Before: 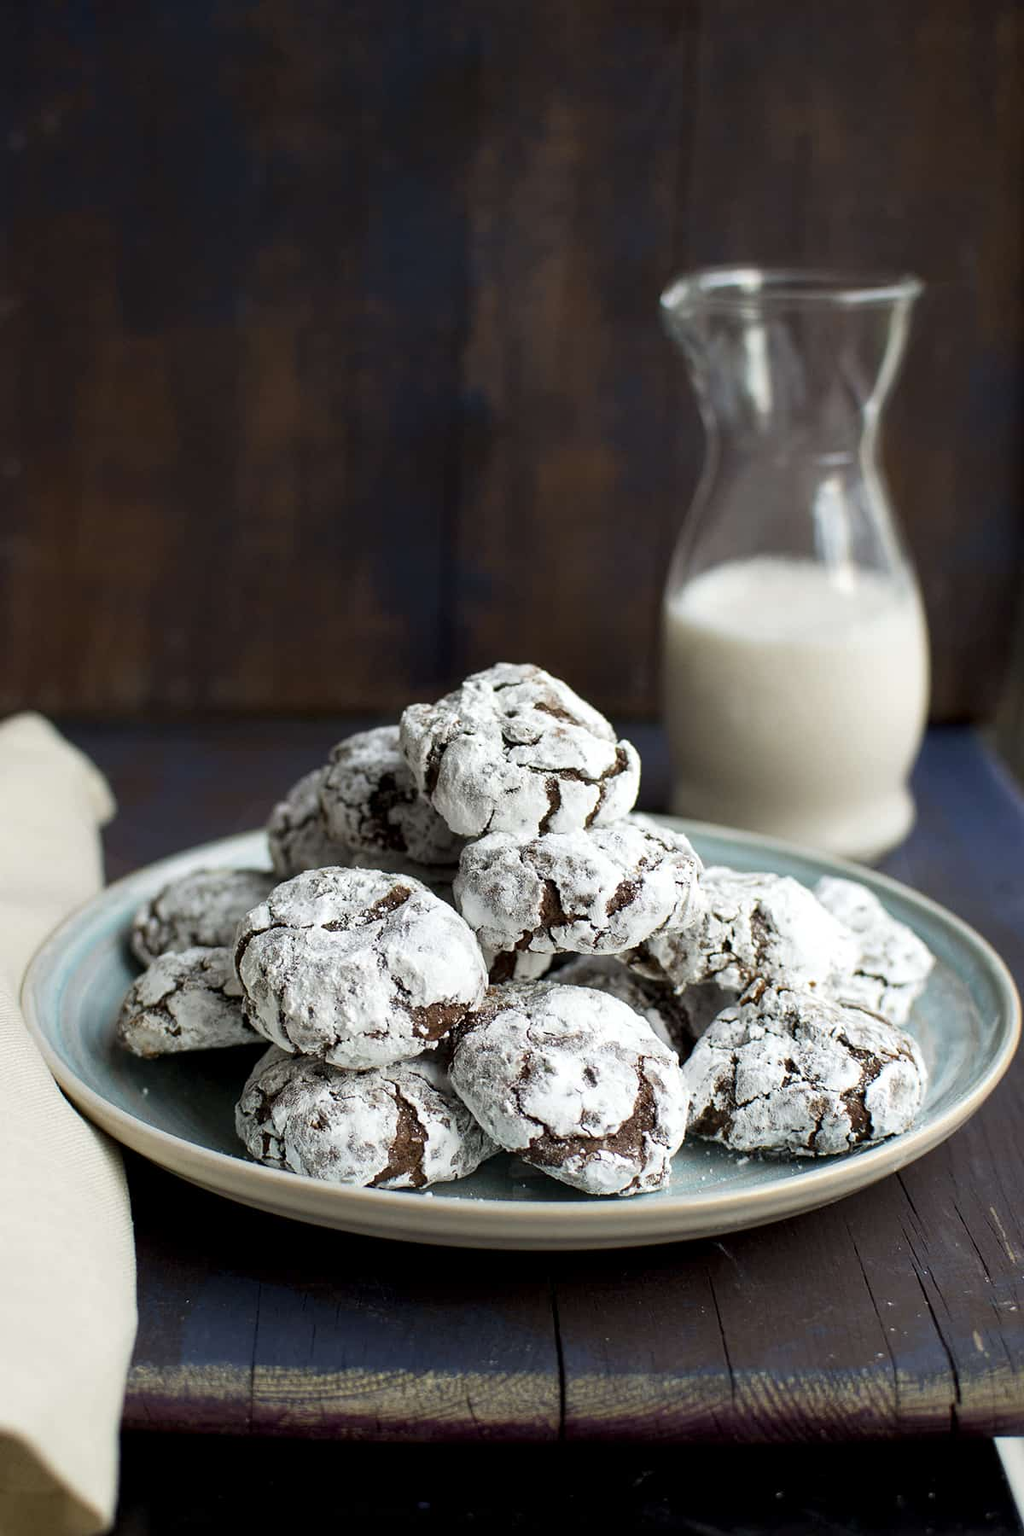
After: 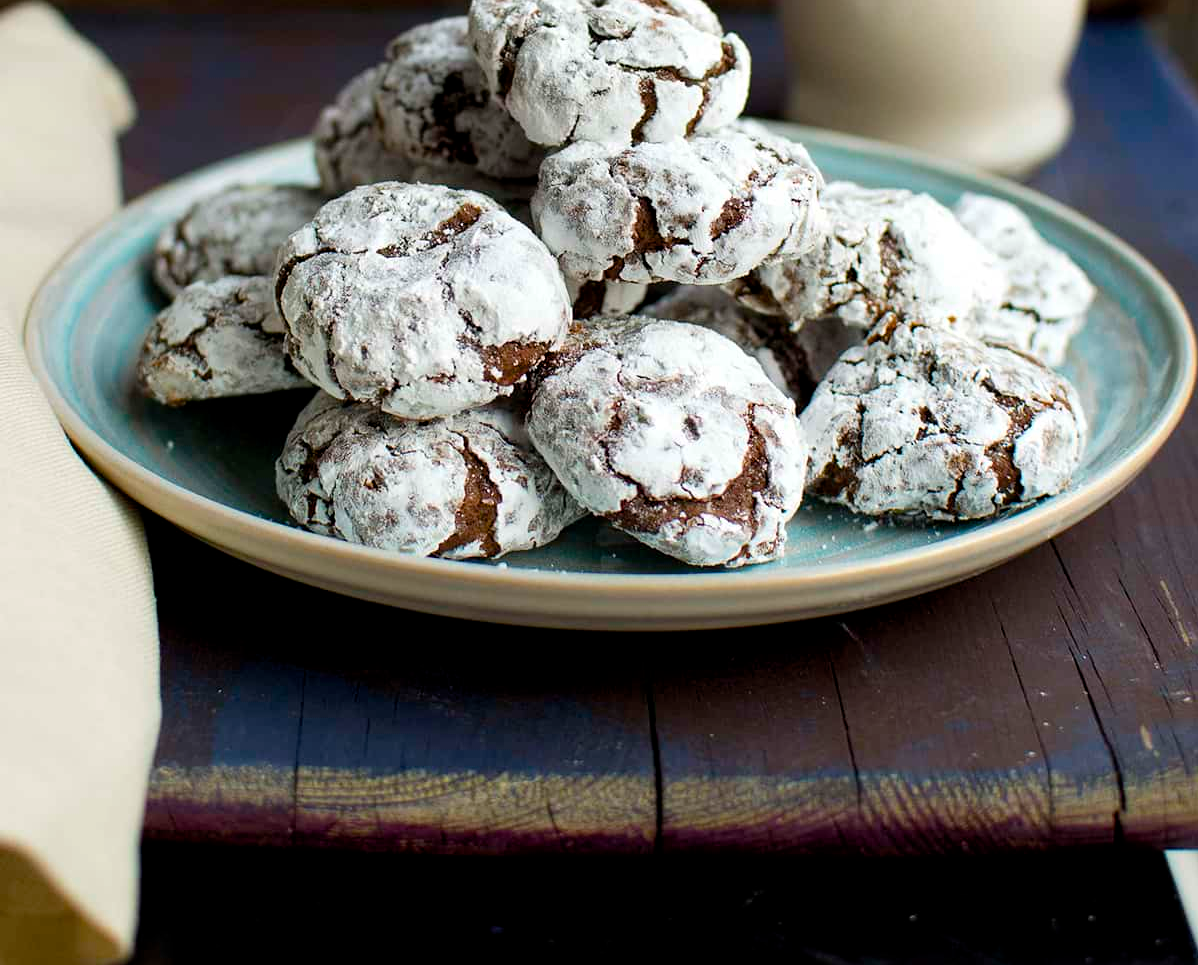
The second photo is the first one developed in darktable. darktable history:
color balance rgb: power › hue 329.31°, perceptual saturation grading › global saturation 41.844%, global vibrance 6.118%
crop and rotate: top 46.337%, right 0.122%
